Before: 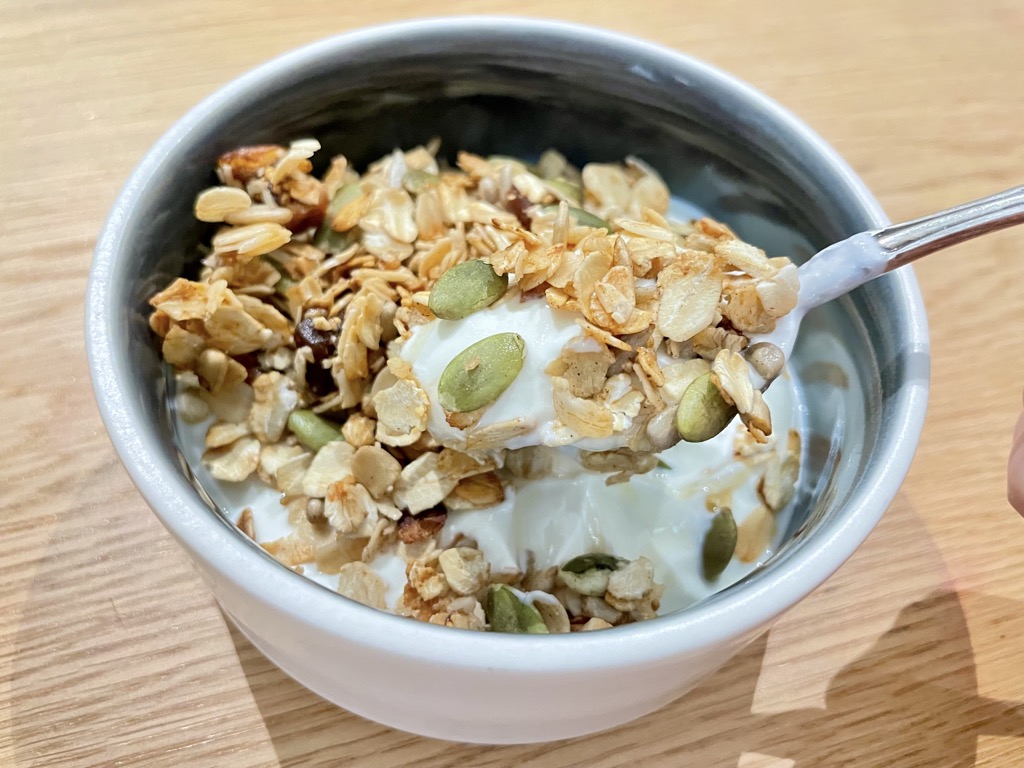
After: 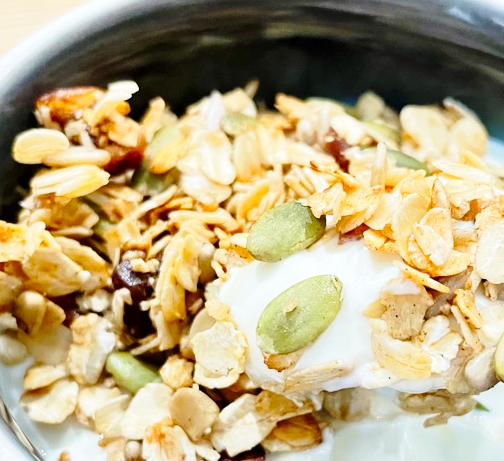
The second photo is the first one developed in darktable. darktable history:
crop: left 17.835%, top 7.675%, right 32.881%, bottom 32.213%
base curve: curves: ch0 [(0, 0) (0.028, 0.03) (0.121, 0.232) (0.46, 0.748) (0.859, 0.968) (1, 1)], preserve colors none
